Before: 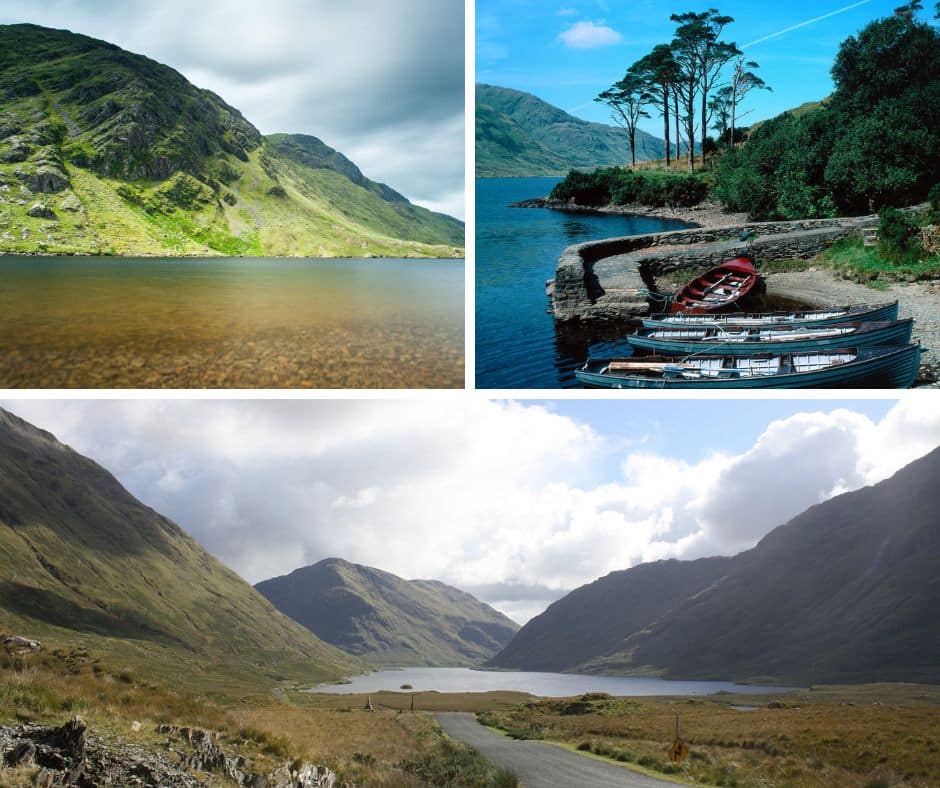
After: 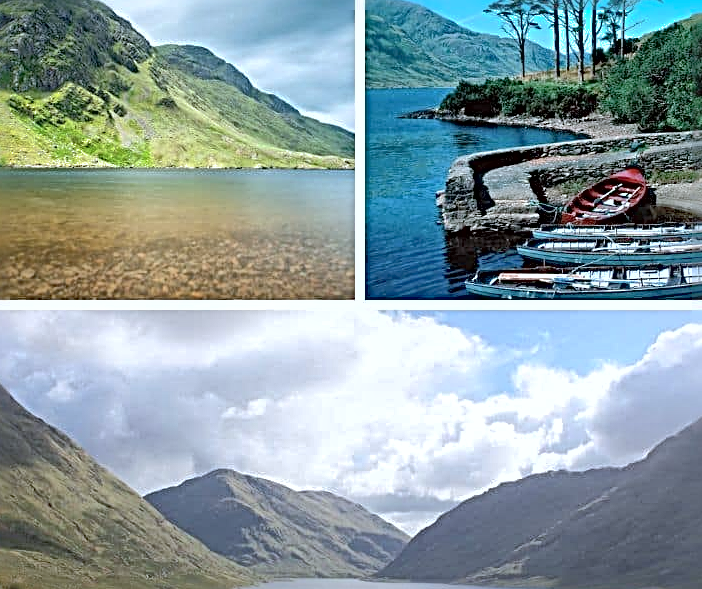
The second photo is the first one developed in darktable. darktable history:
global tonemap: drago (1, 100), detail 1
crop and rotate: left 11.831%, top 11.346%, right 13.429%, bottom 13.899%
shadows and highlights: on, module defaults
sharpen: radius 3.69, amount 0.928
color correction: highlights a* -0.772, highlights b* -8.92
